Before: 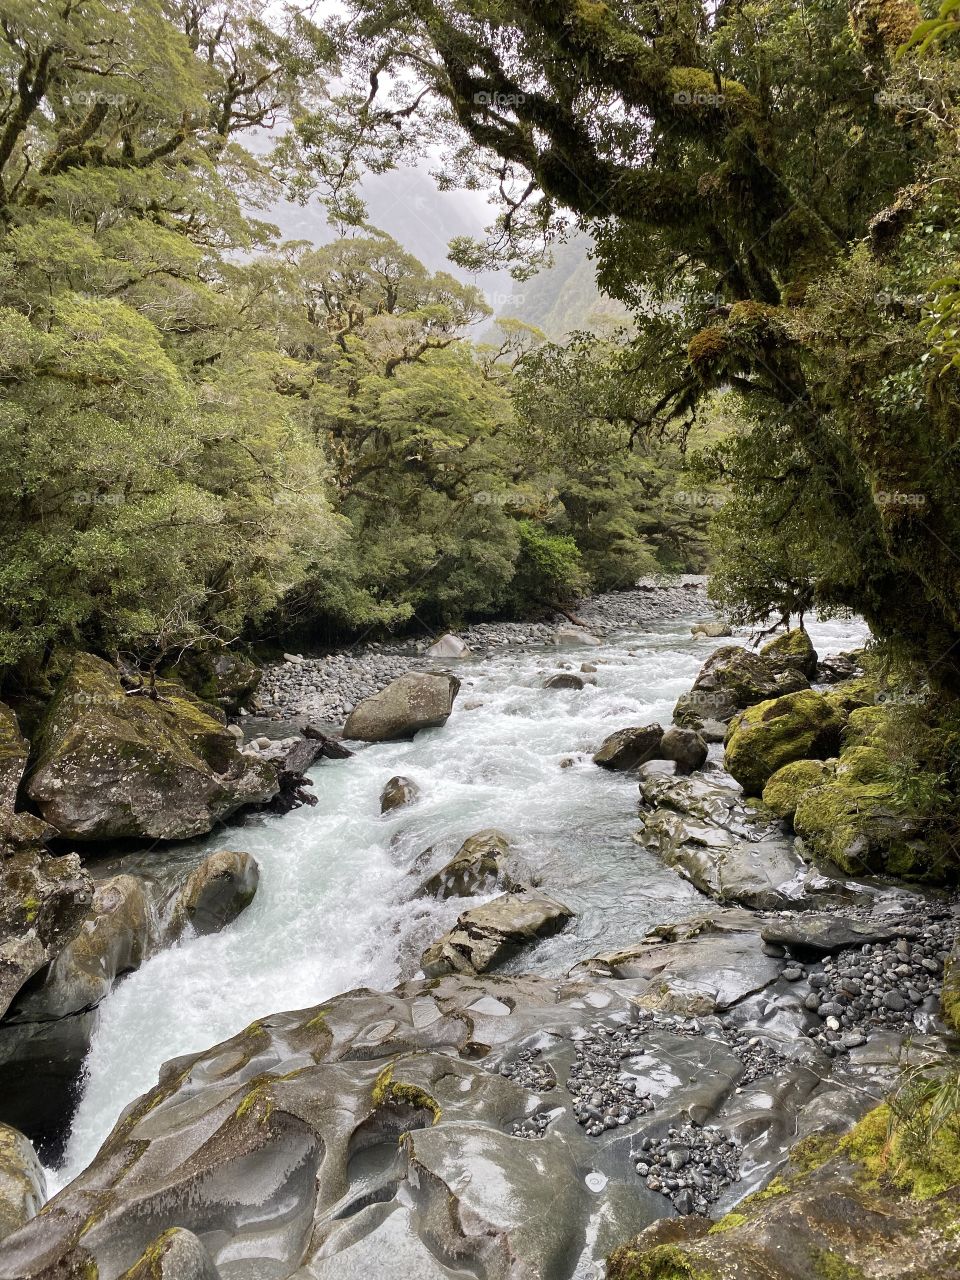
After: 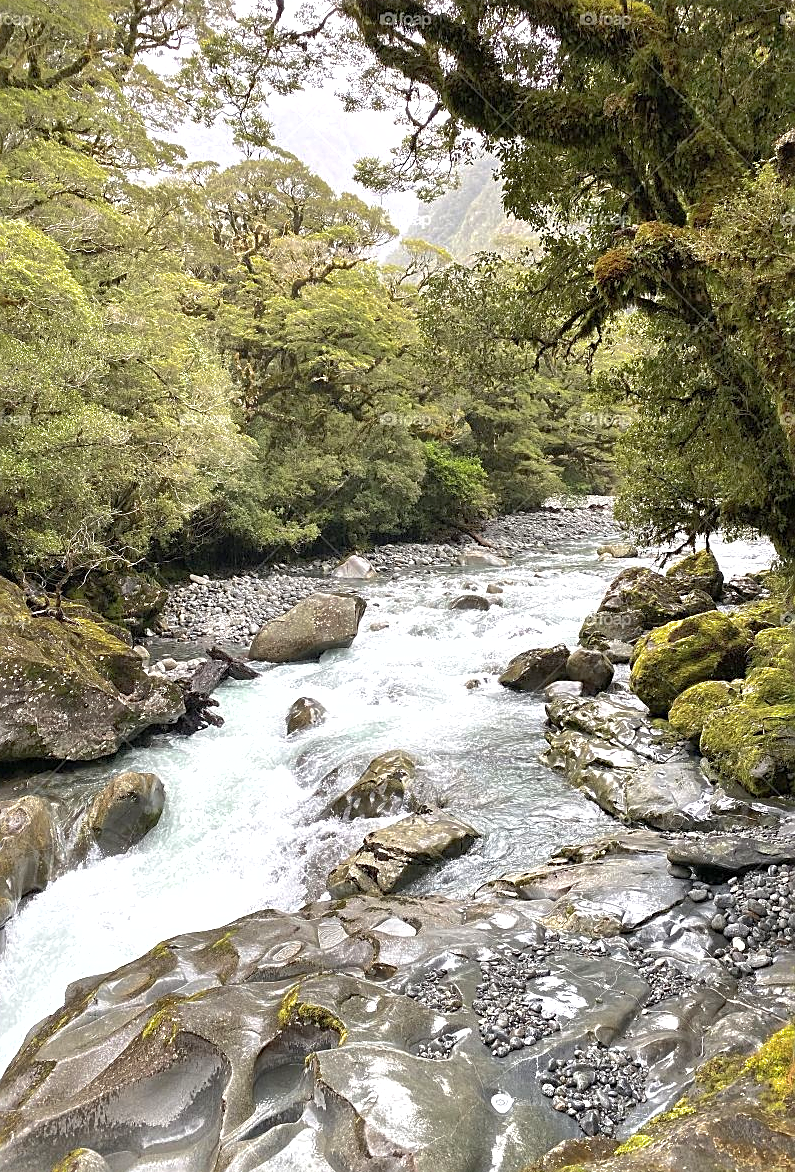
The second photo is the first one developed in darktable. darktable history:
sharpen: on, module defaults
exposure: black level correction 0, exposure 0.692 EV, compensate highlight preservation false
crop: left 9.795%, top 6.25%, right 7.348%, bottom 2.112%
shadows and highlights: shadows color adjustment 97.67%
